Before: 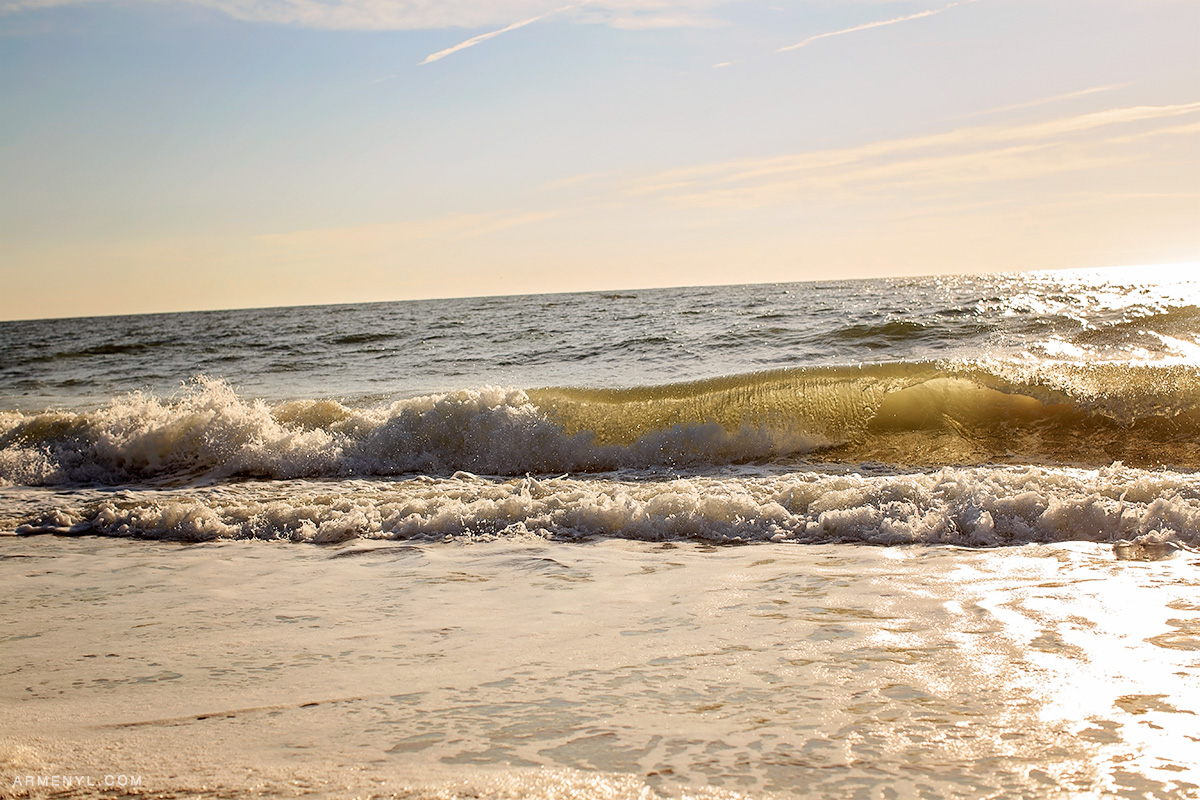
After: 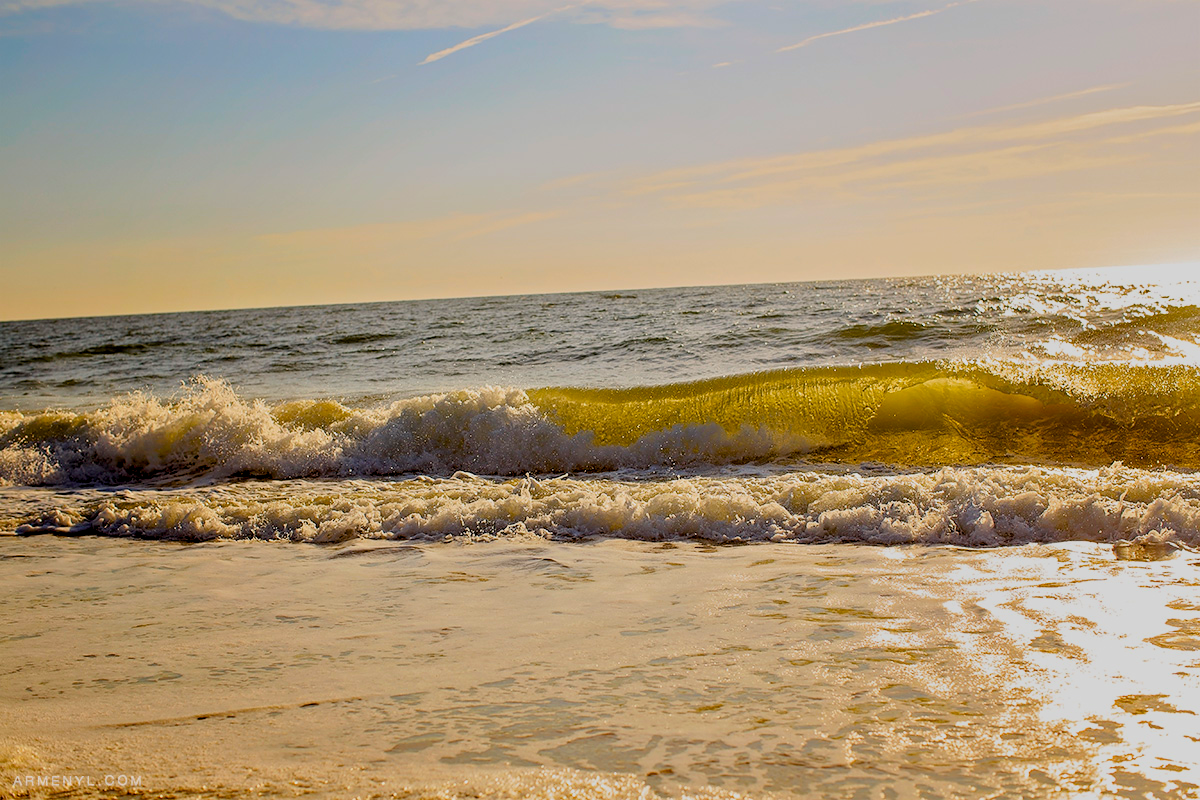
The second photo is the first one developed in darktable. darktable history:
color balance rgb: power › hue 312.54°, global offset › luminance -0.507%, linear chroma grading › global chroma 20.133%, perceptual saturation grading › global saturation 40.641%
tone equalizer: -8 EV -0.001 EV, -7 EV 0.005 EV, -6 EV -0.02 EV, -5 EV 0.02 EV, -4 EV -0.017 EV, -3 EV 0.015 EV, -2 EV -0.054 EV, -1 EV -0.272 EV, +0 EV -0.575 EV
